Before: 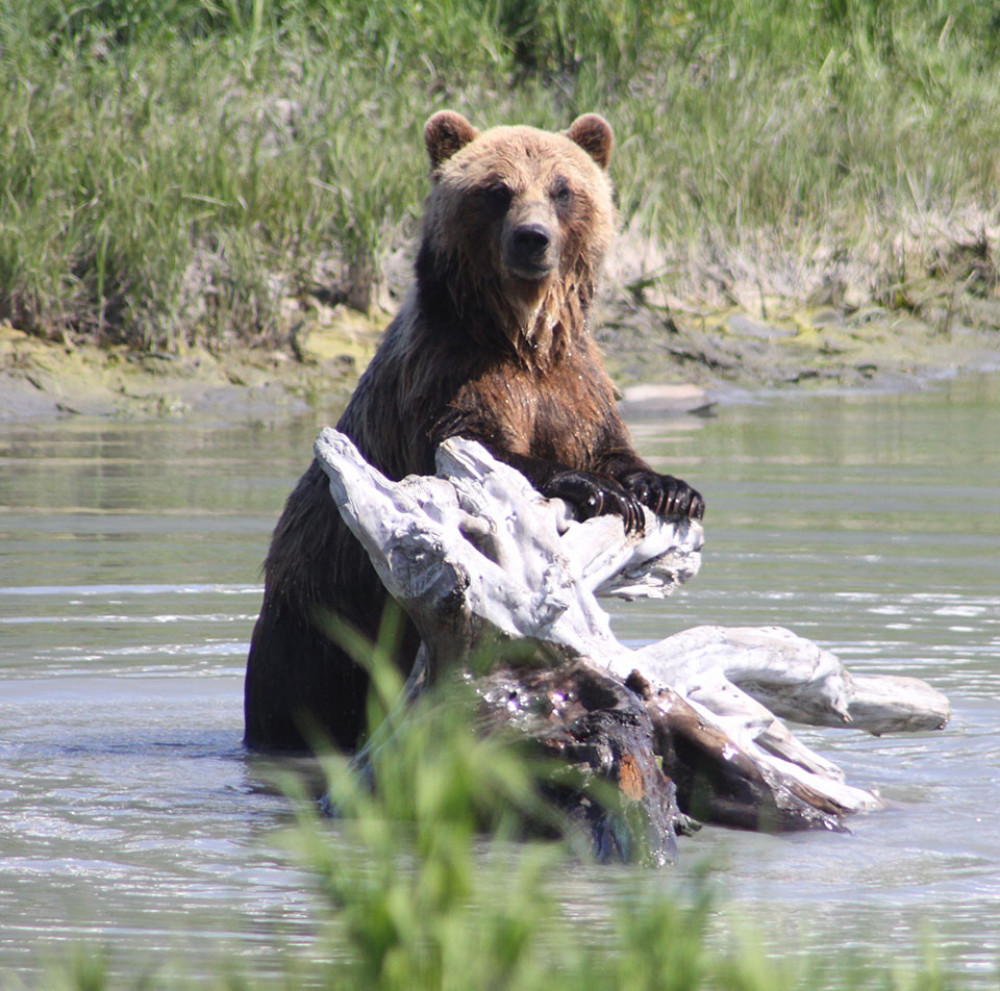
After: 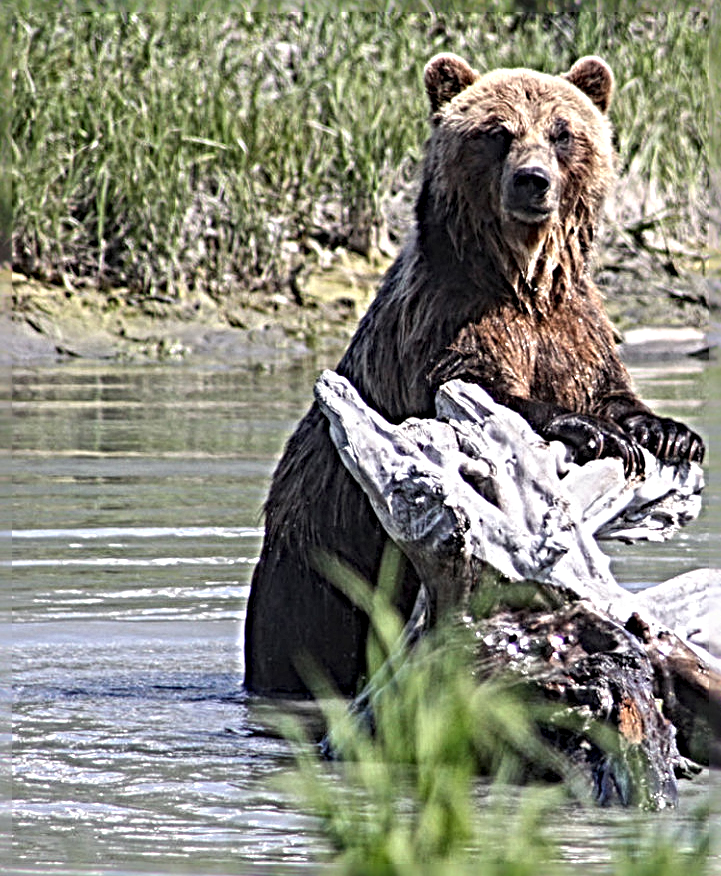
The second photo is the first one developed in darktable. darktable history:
crop: top 5.786%, right 27.892%, bottom 5.742%
local contrast: on, module defaults
sharpen: radius 6.269, amount 1.784, threshold 0.043
